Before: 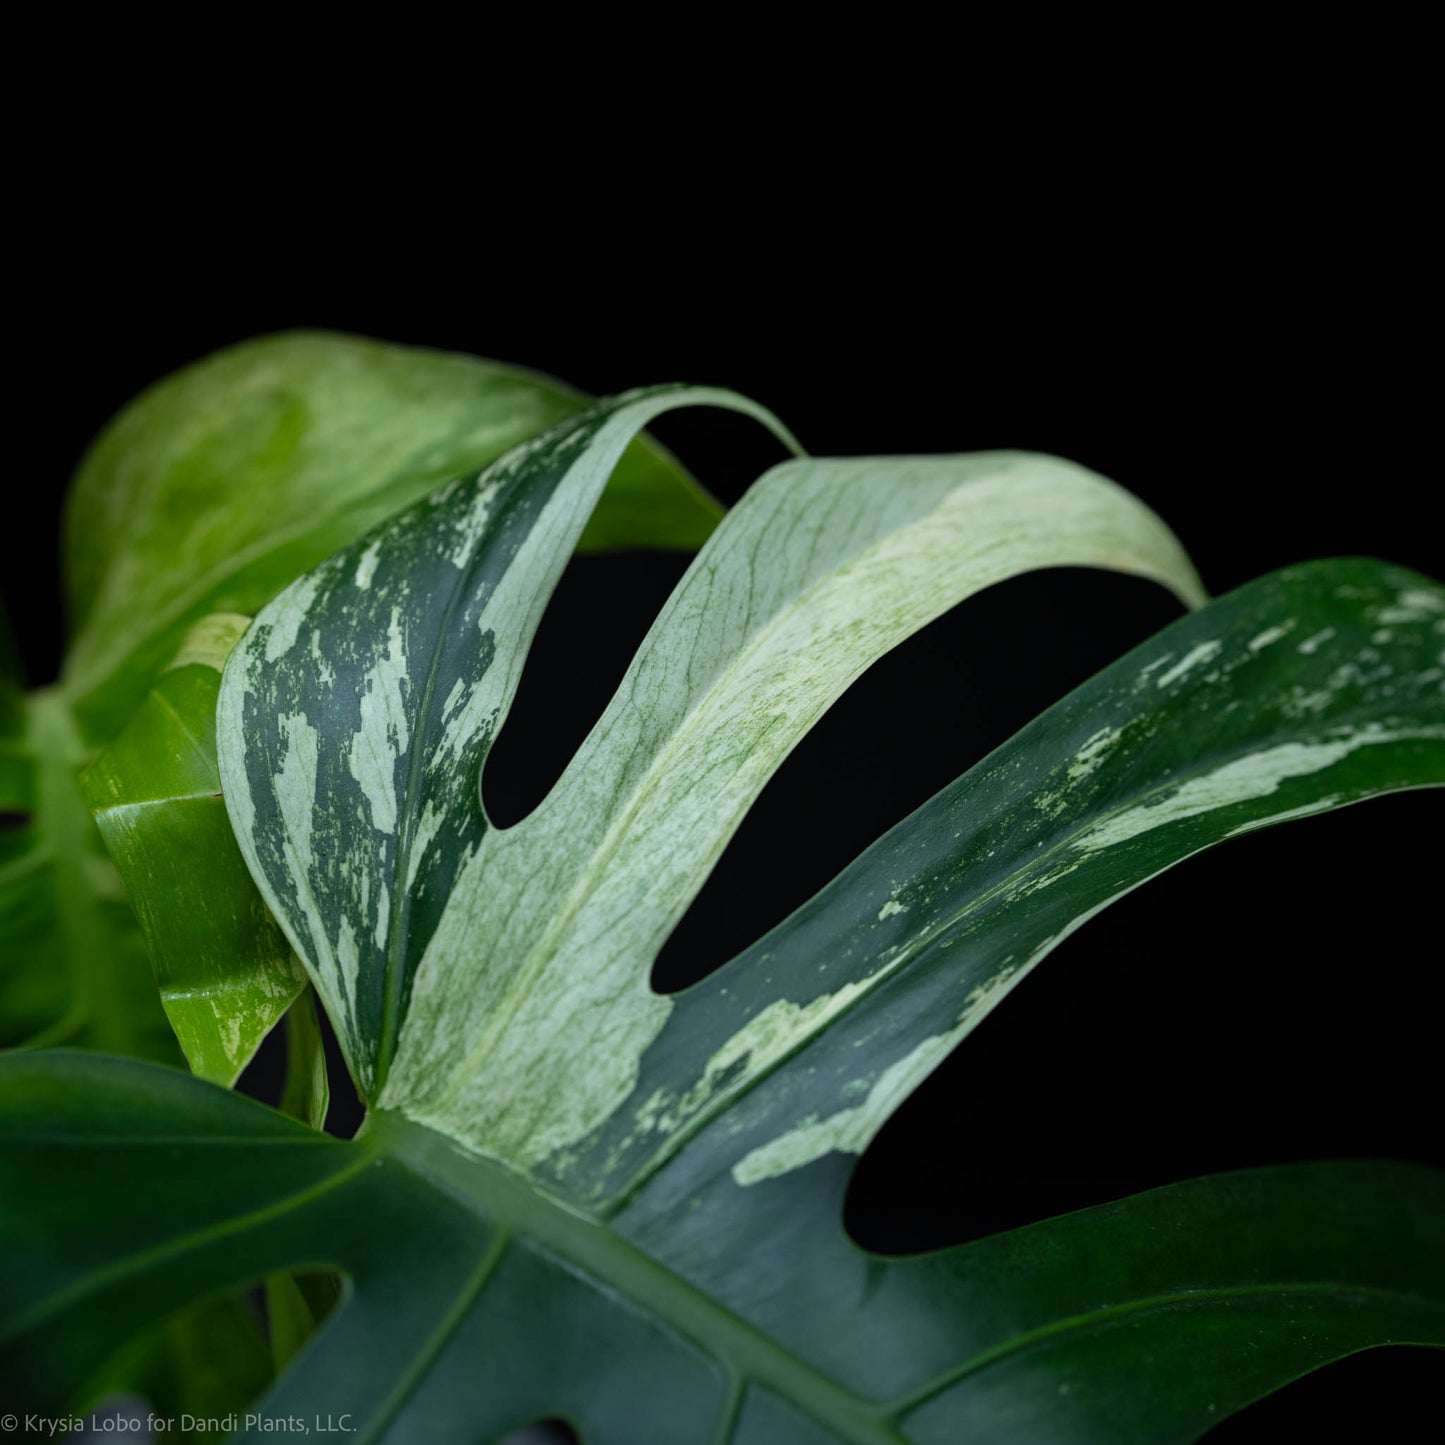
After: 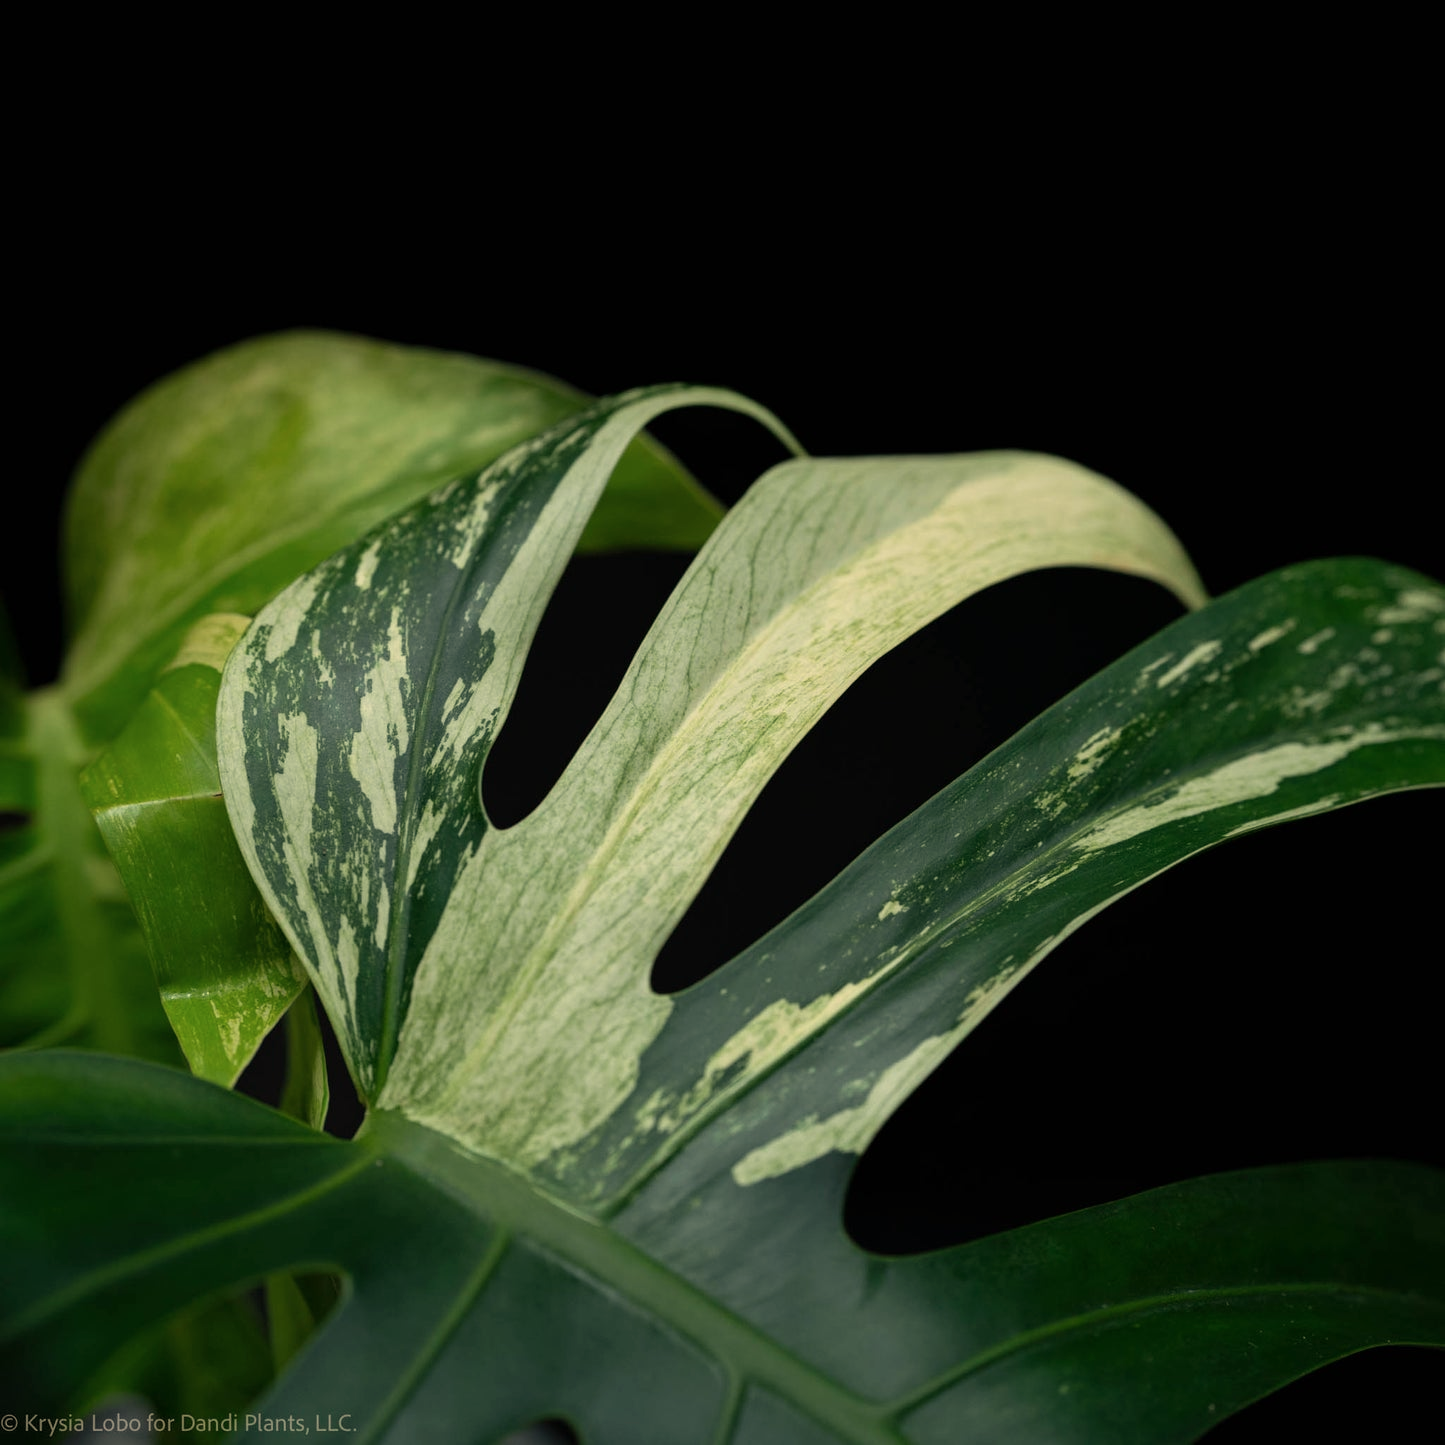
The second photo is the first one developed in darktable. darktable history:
white balance: red 1.138, green 0.996, blue 0.812
contrast brightness saturation: saturation -0.05
